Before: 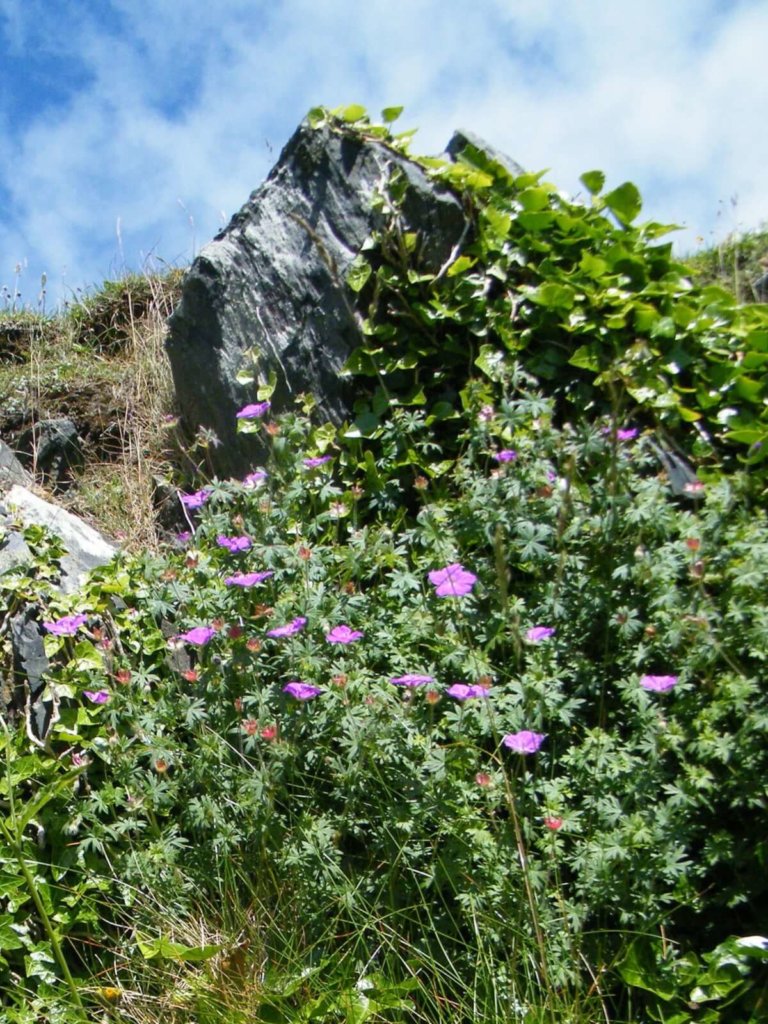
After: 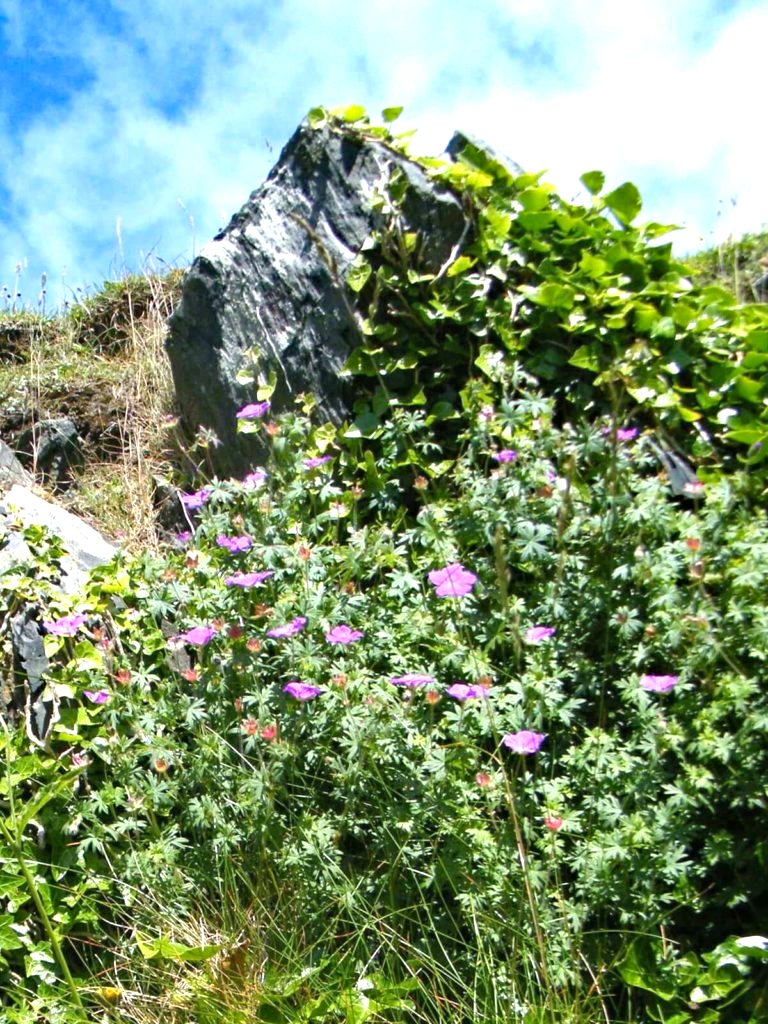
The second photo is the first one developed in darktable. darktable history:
exposure: exposure 0.763 EV, compensate exposure bias true, compensate highlight preservation false
haze removal: strength 0.302, distance 0.256, compatibility mode true, adaptive false
